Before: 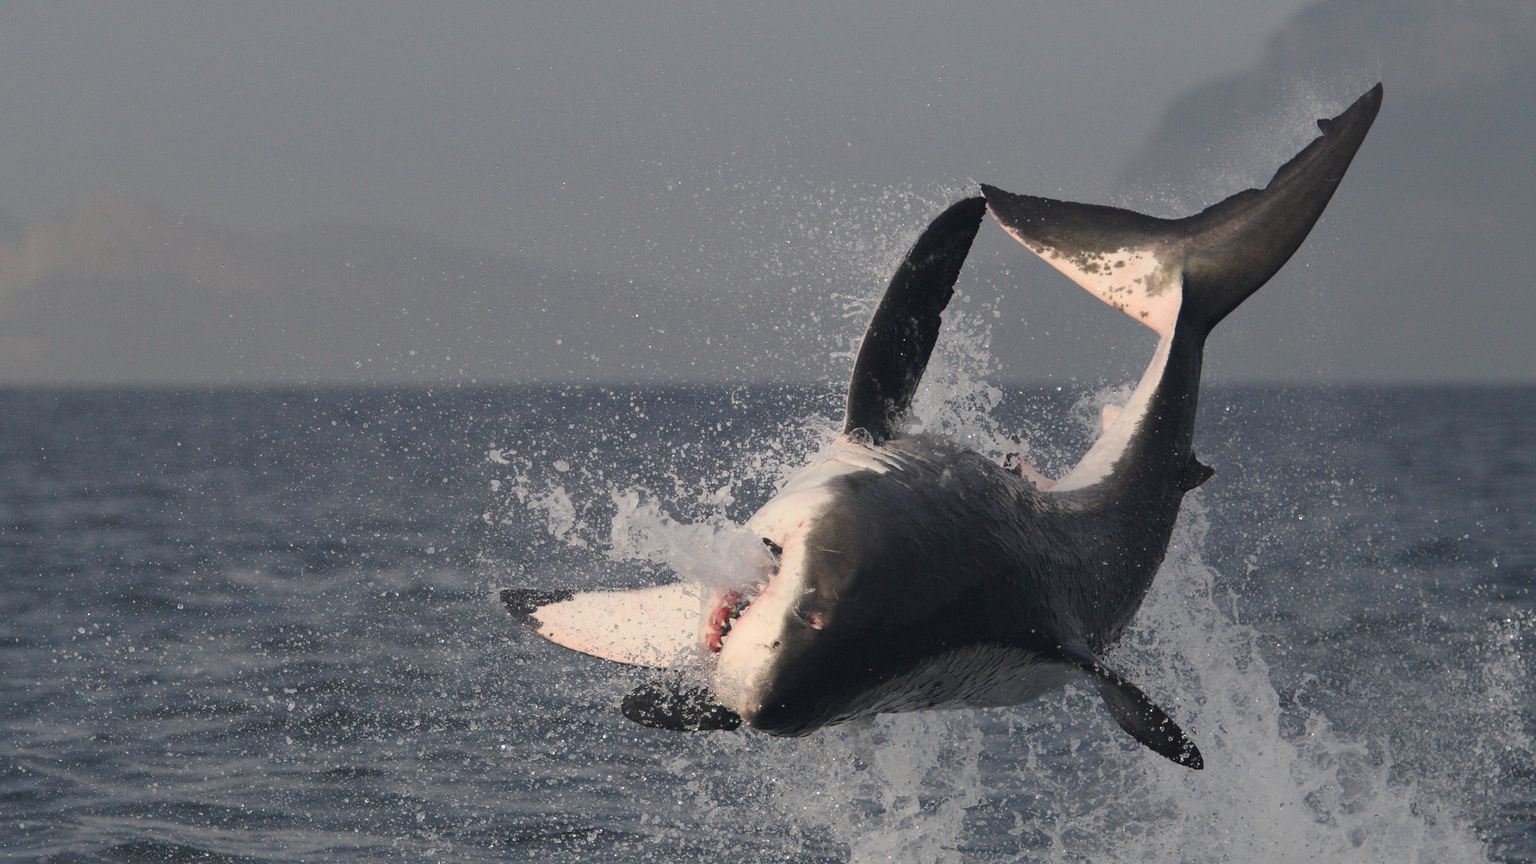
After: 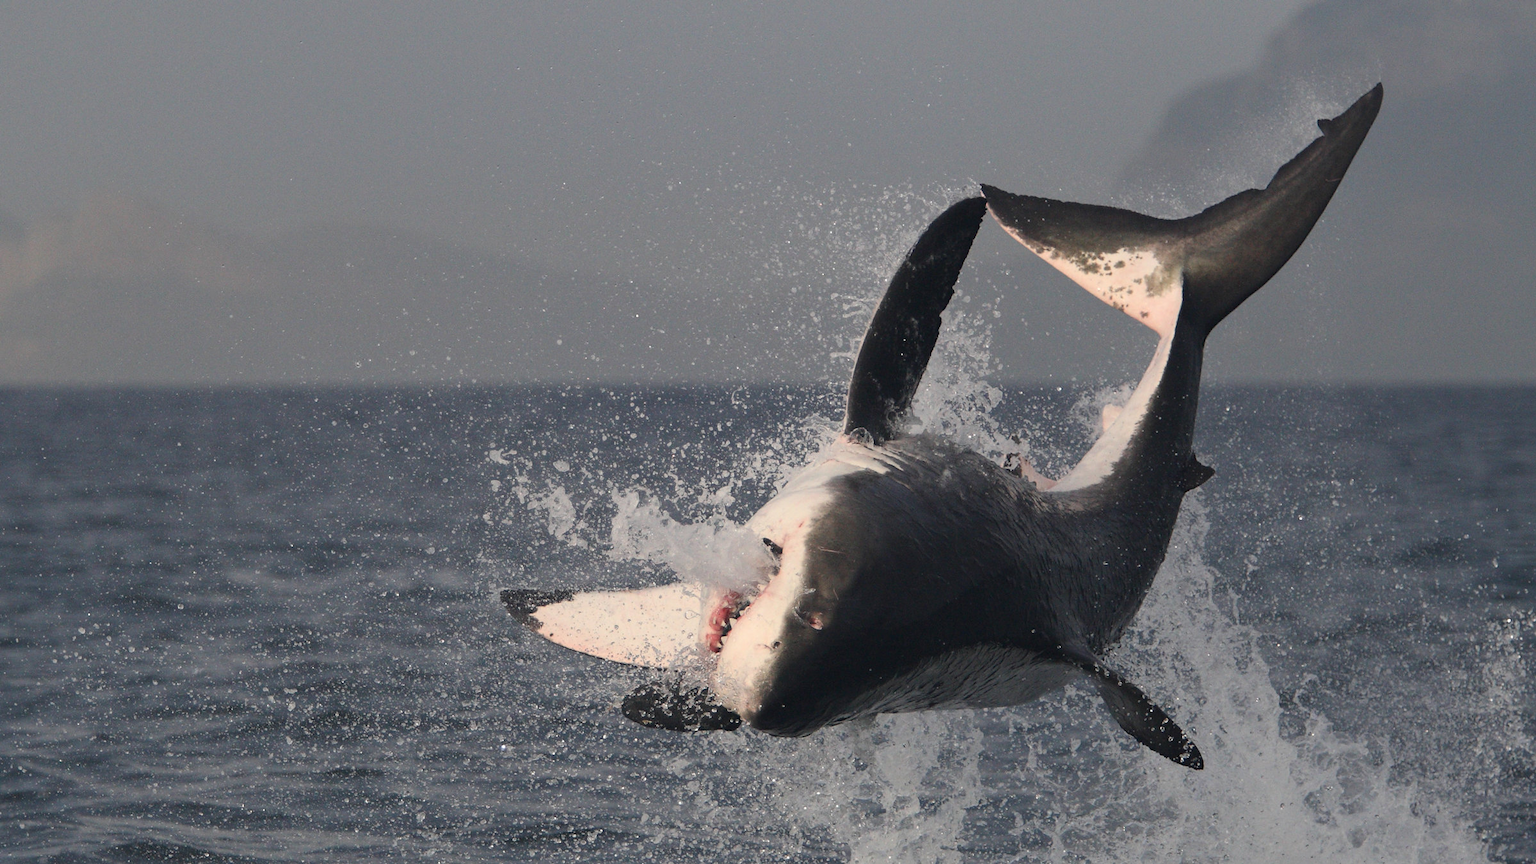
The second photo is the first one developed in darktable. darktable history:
contrast brightness saturation: contrast 0.072
